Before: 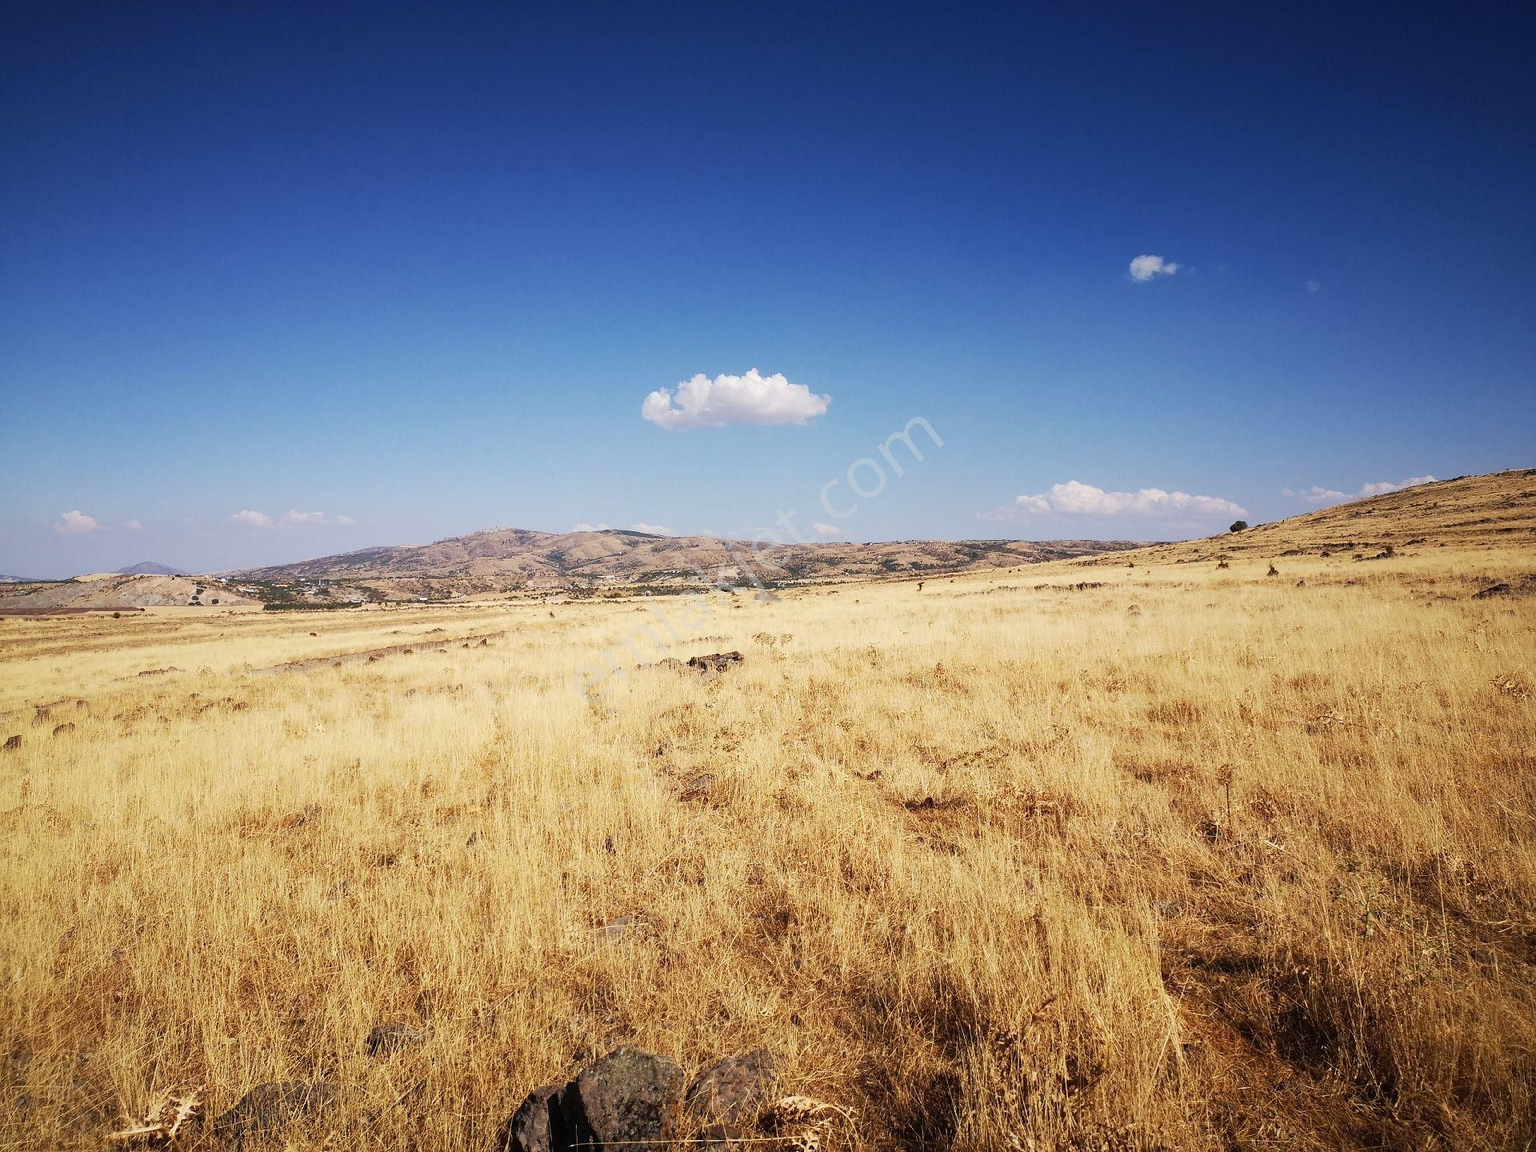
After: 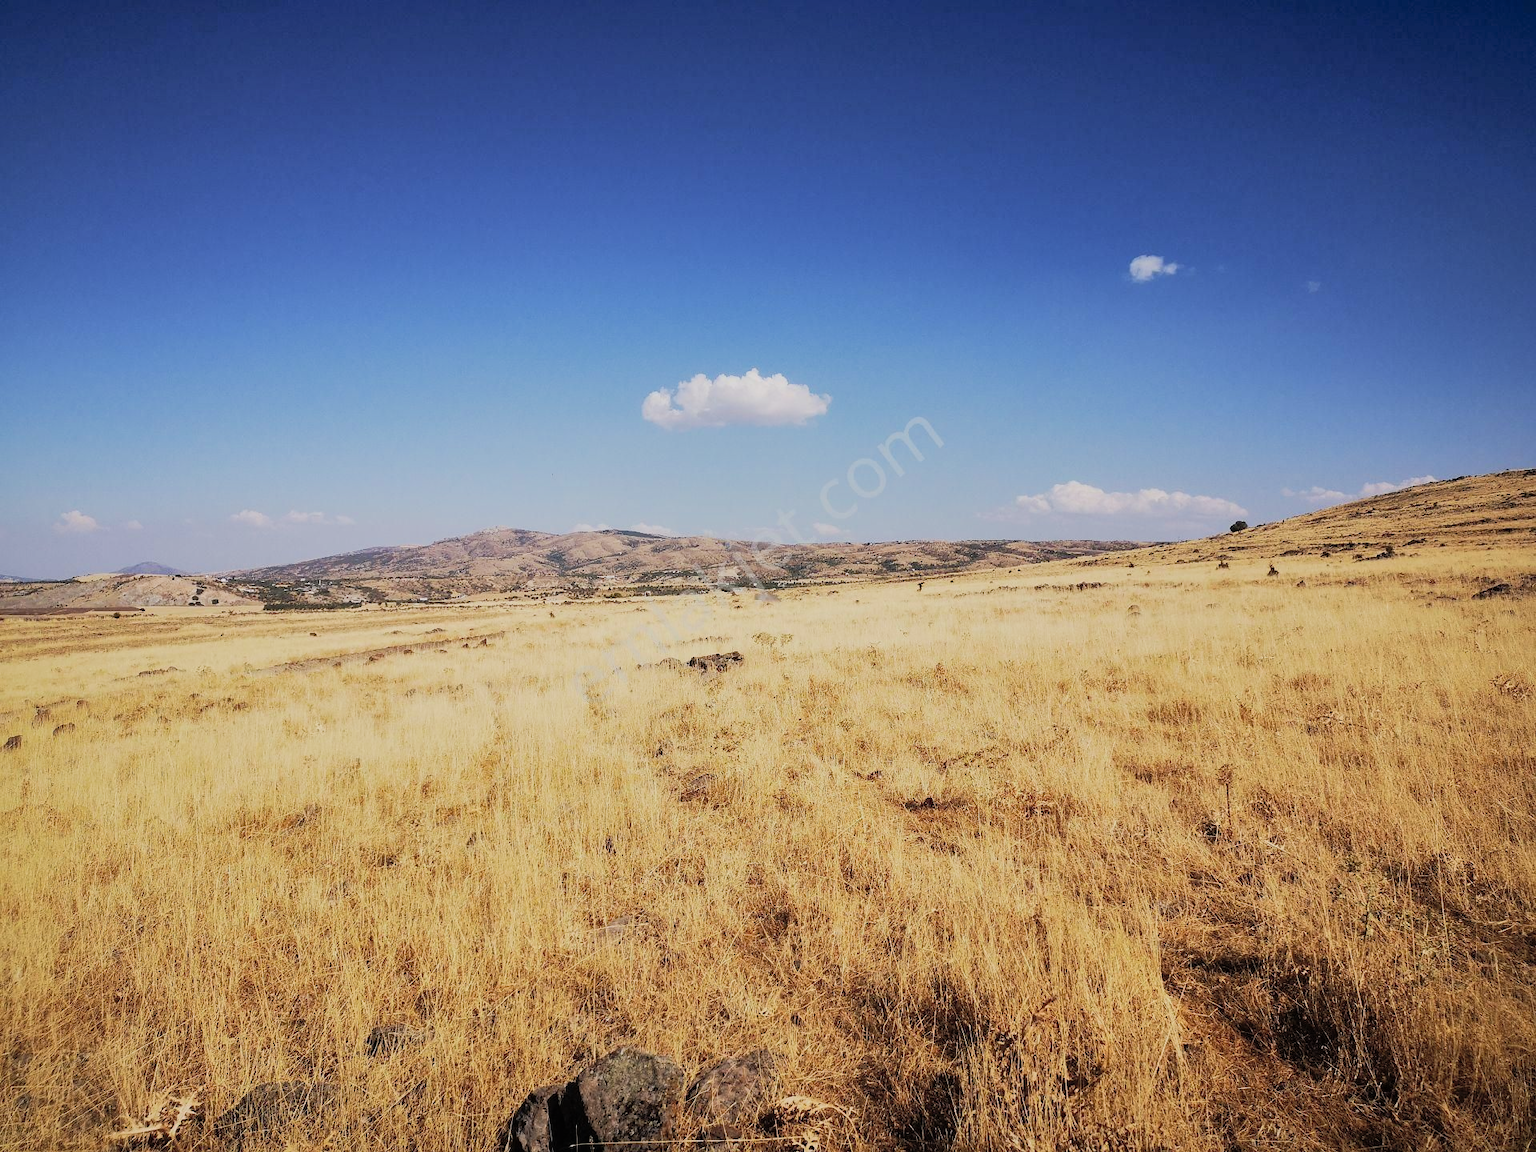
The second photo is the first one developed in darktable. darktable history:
contrast brightness saturation: contrast 0.05, brightness 0.06, saturation 0.01
filmic rgb: black relative exposure -7.5 EV, white relative exposure 5 EV, hardness 3.31, contrast 1.3, contrast in shadows safe
shadows and highlights: on, module defaults
